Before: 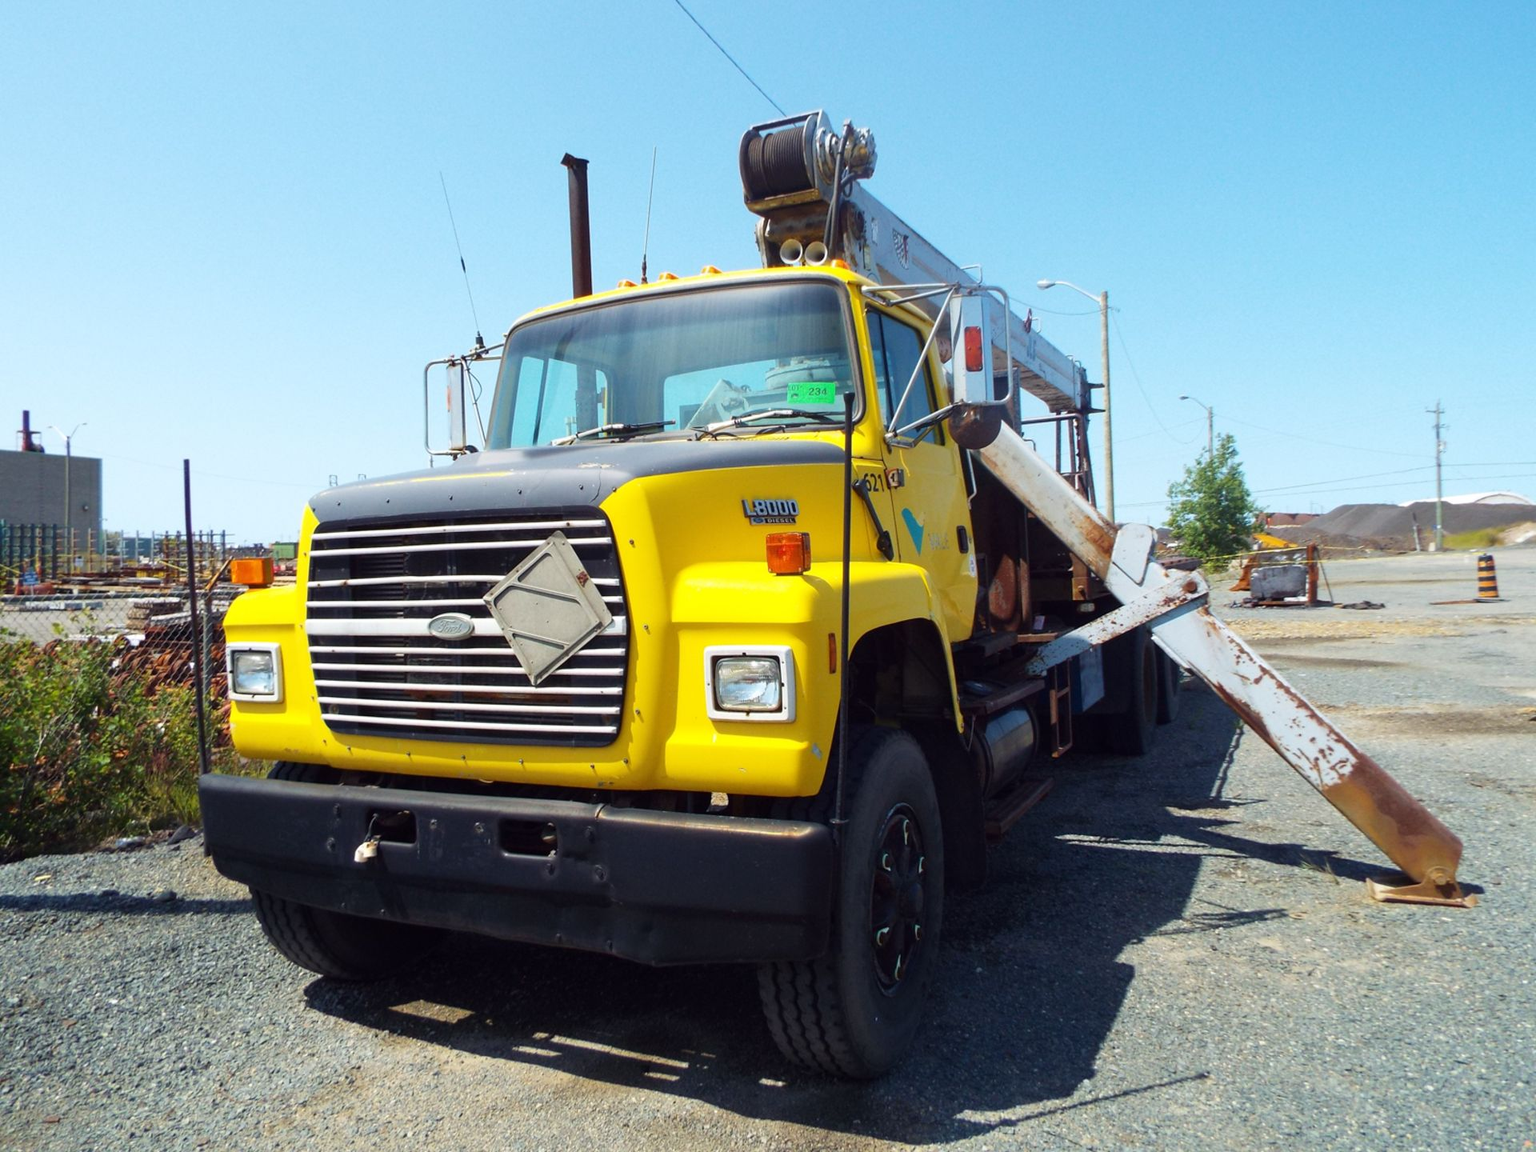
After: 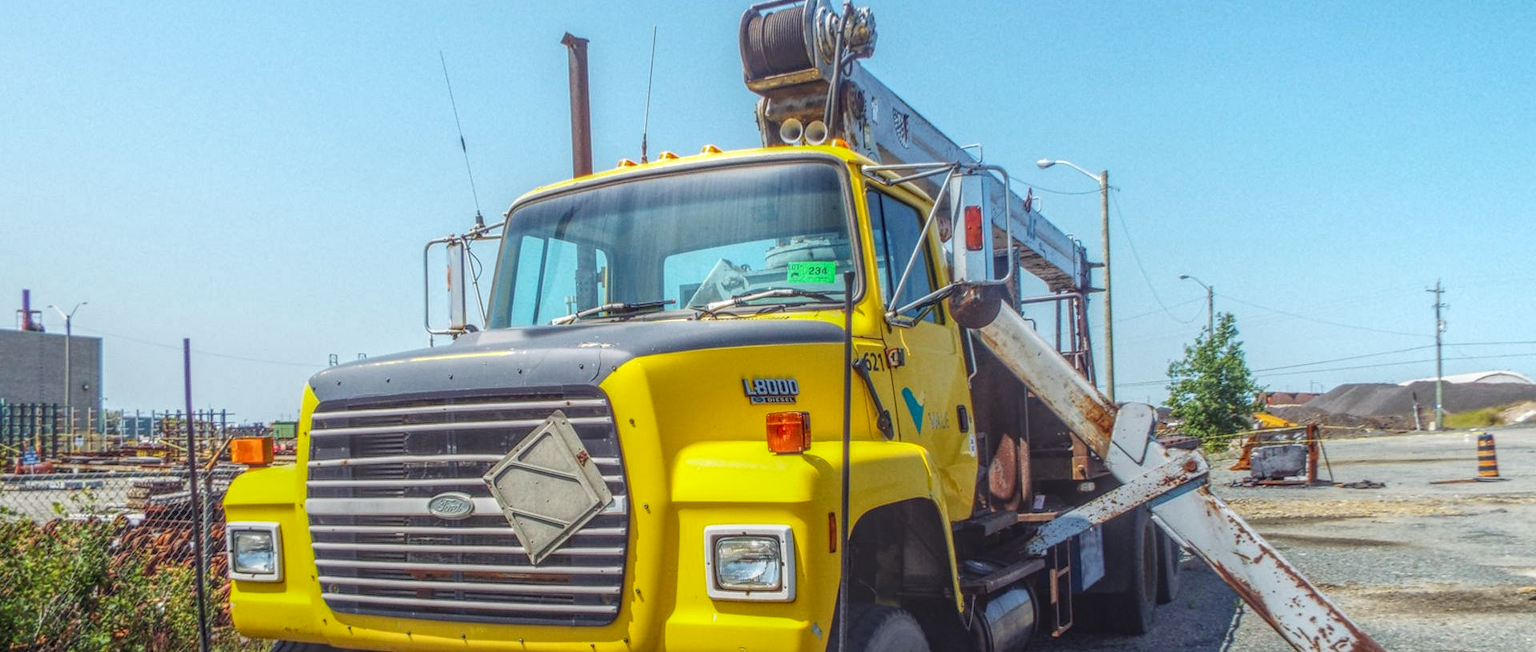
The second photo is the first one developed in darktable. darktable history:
crop and rotate: top 10.515%, bottom 32.875%
local contrast: highlights 3%, shadows 2%, detail 199%, midtone range 0.245
